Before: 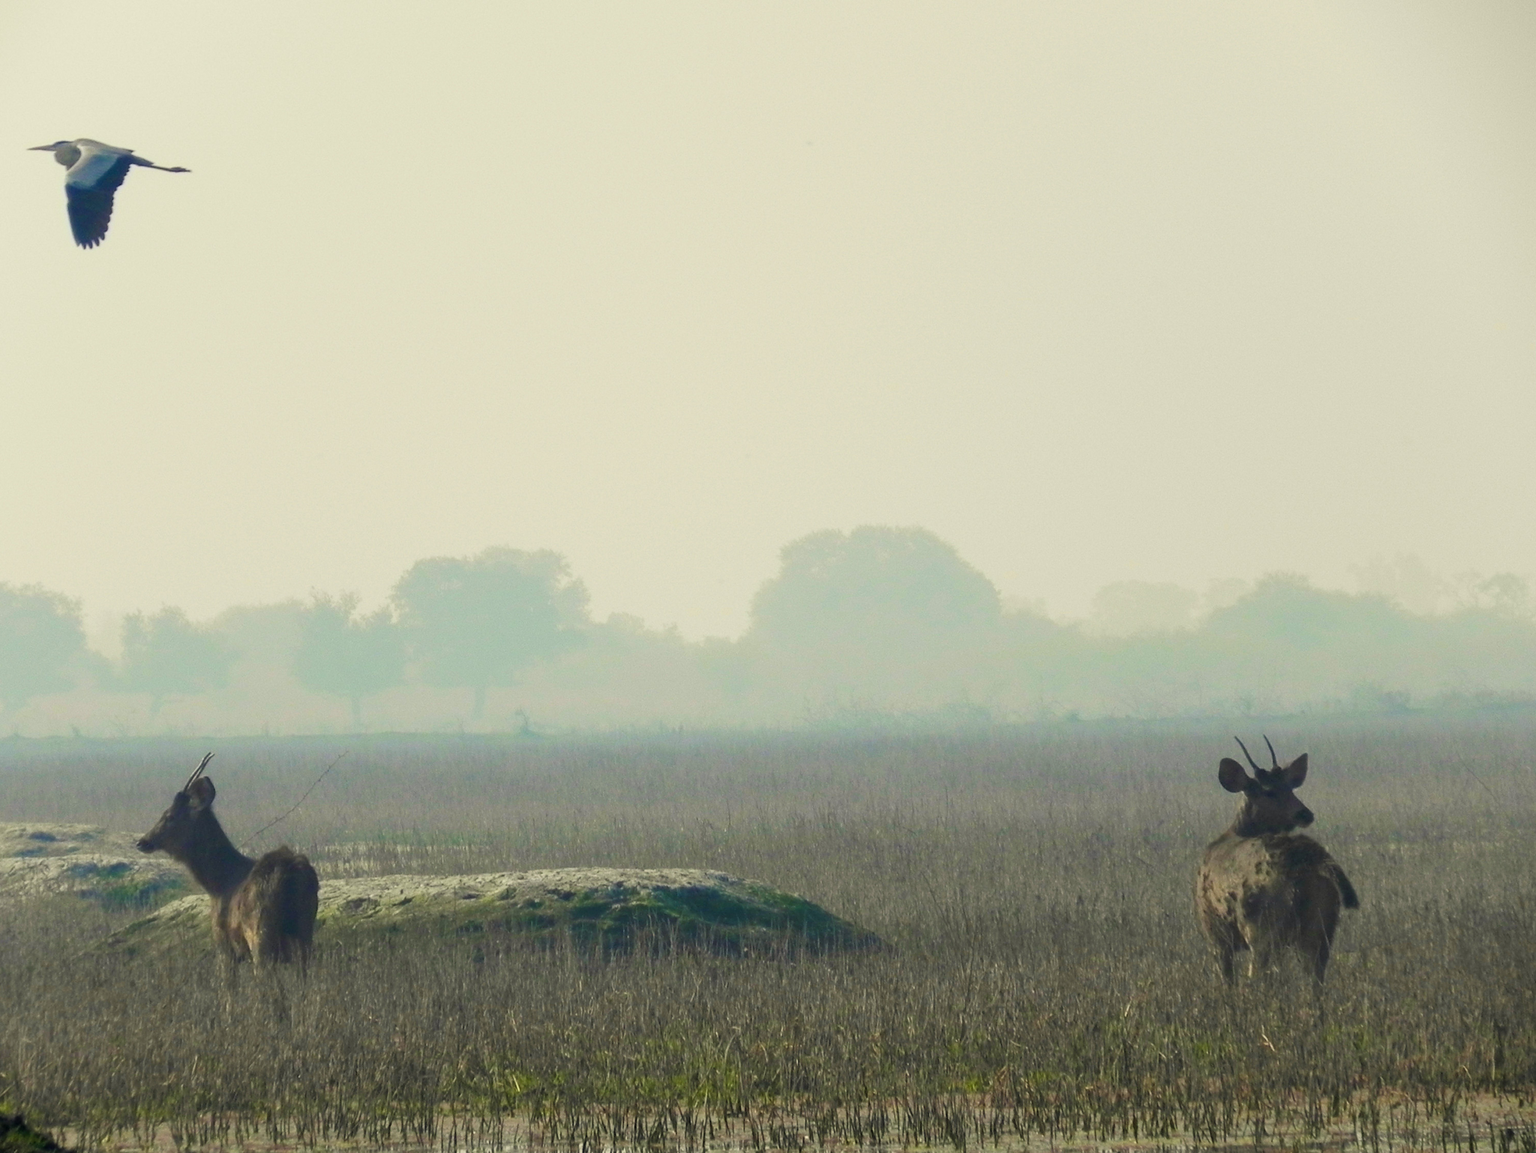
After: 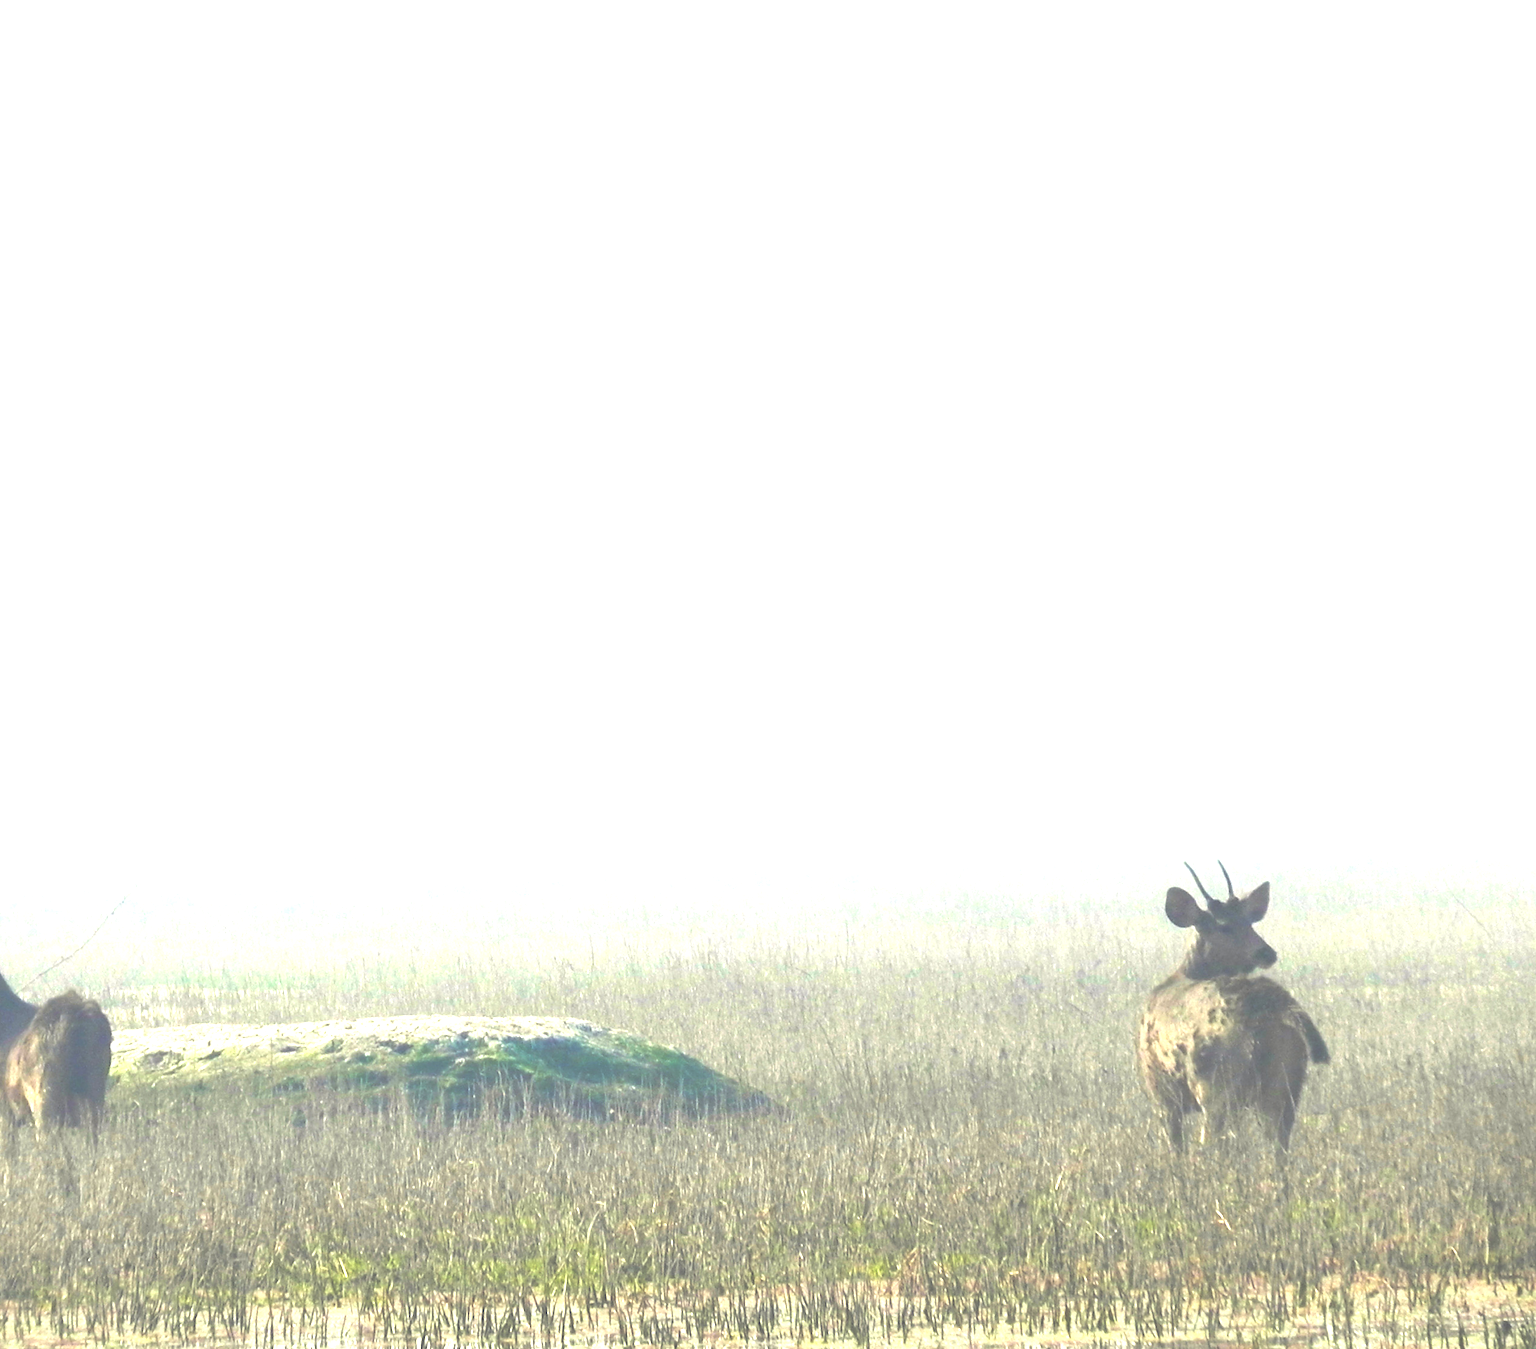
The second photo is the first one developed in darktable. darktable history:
tone equalizer: -8 EV -0.75 EV, -7 EV -0.704 EV, -6 EV -0.634 EV, -5 EV -0.401 EV, -3 EV 0.372 EV, -2 EV 0.6 EV, -1 EV 0.683 EV, +0 EV 0.749 EV, mask exposure compensation -0.489 EV
exposure: black level correction -0.024, exposure 1.394 EV, compensate exposure bias true, compensate highlight preservation false
crop and rotate: left 14.558%
